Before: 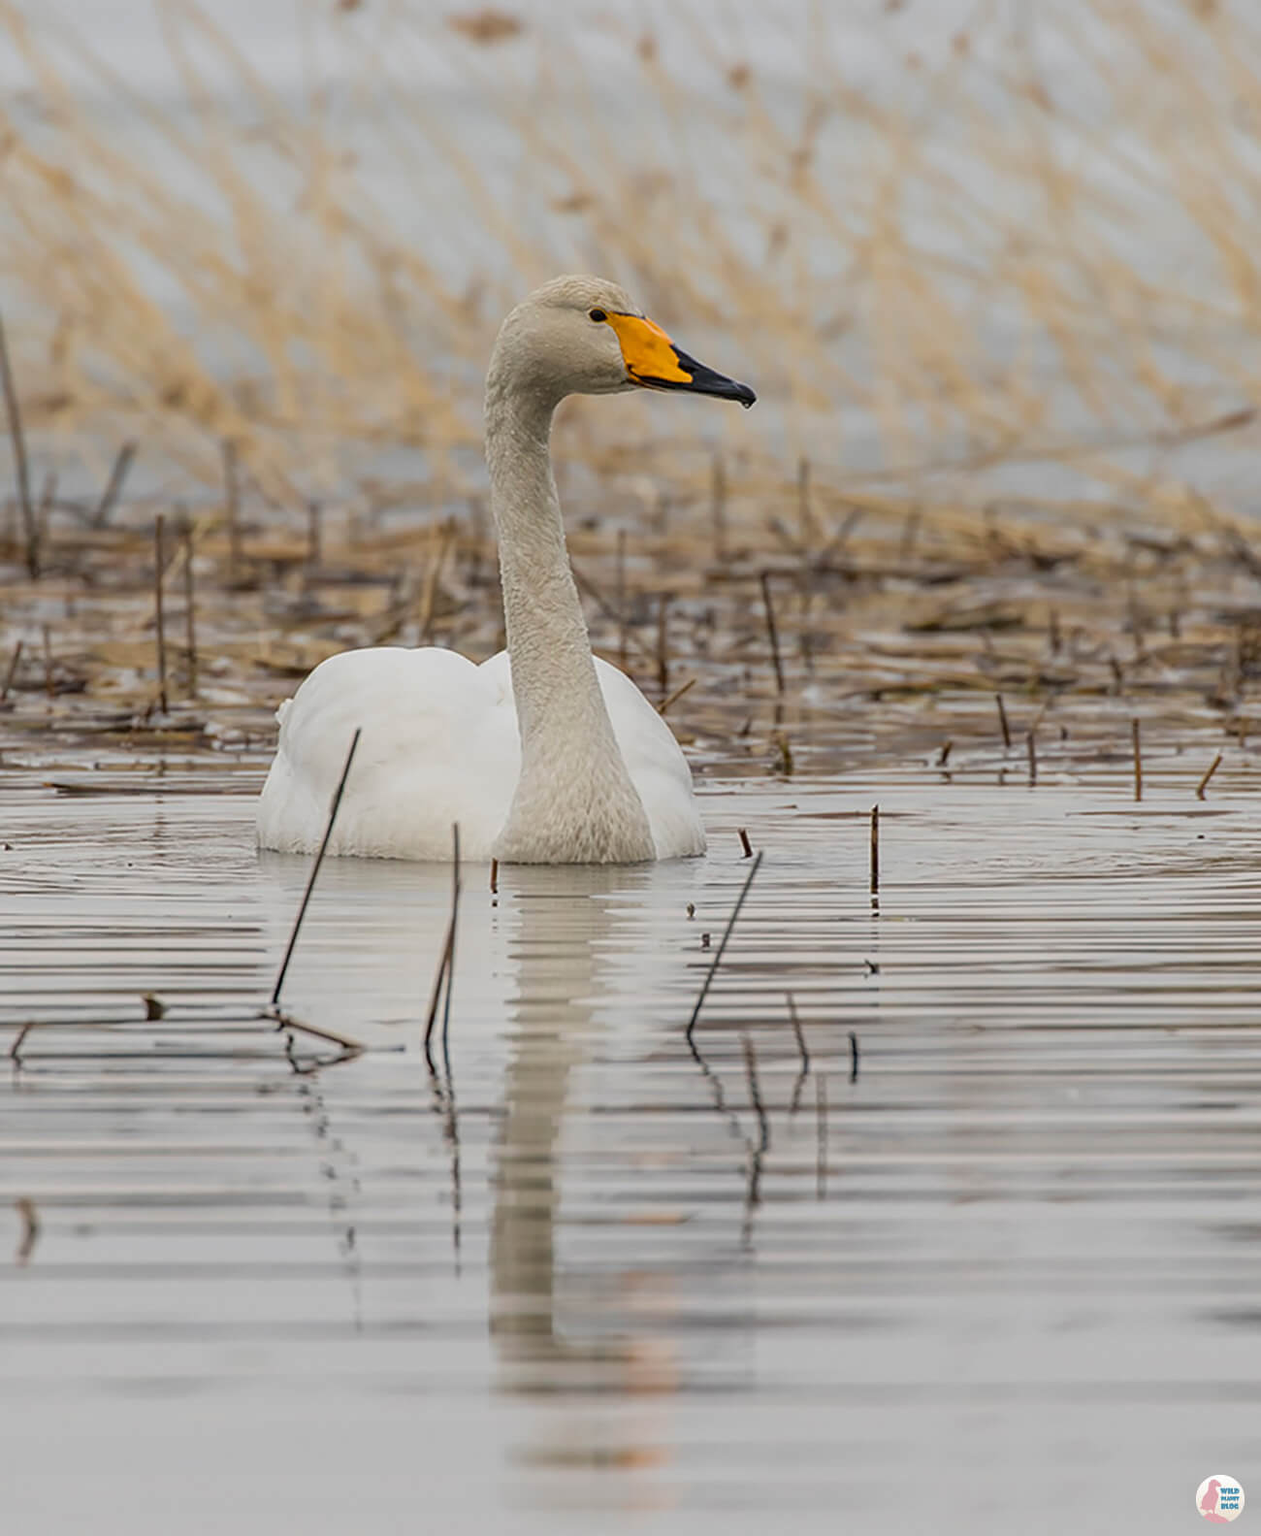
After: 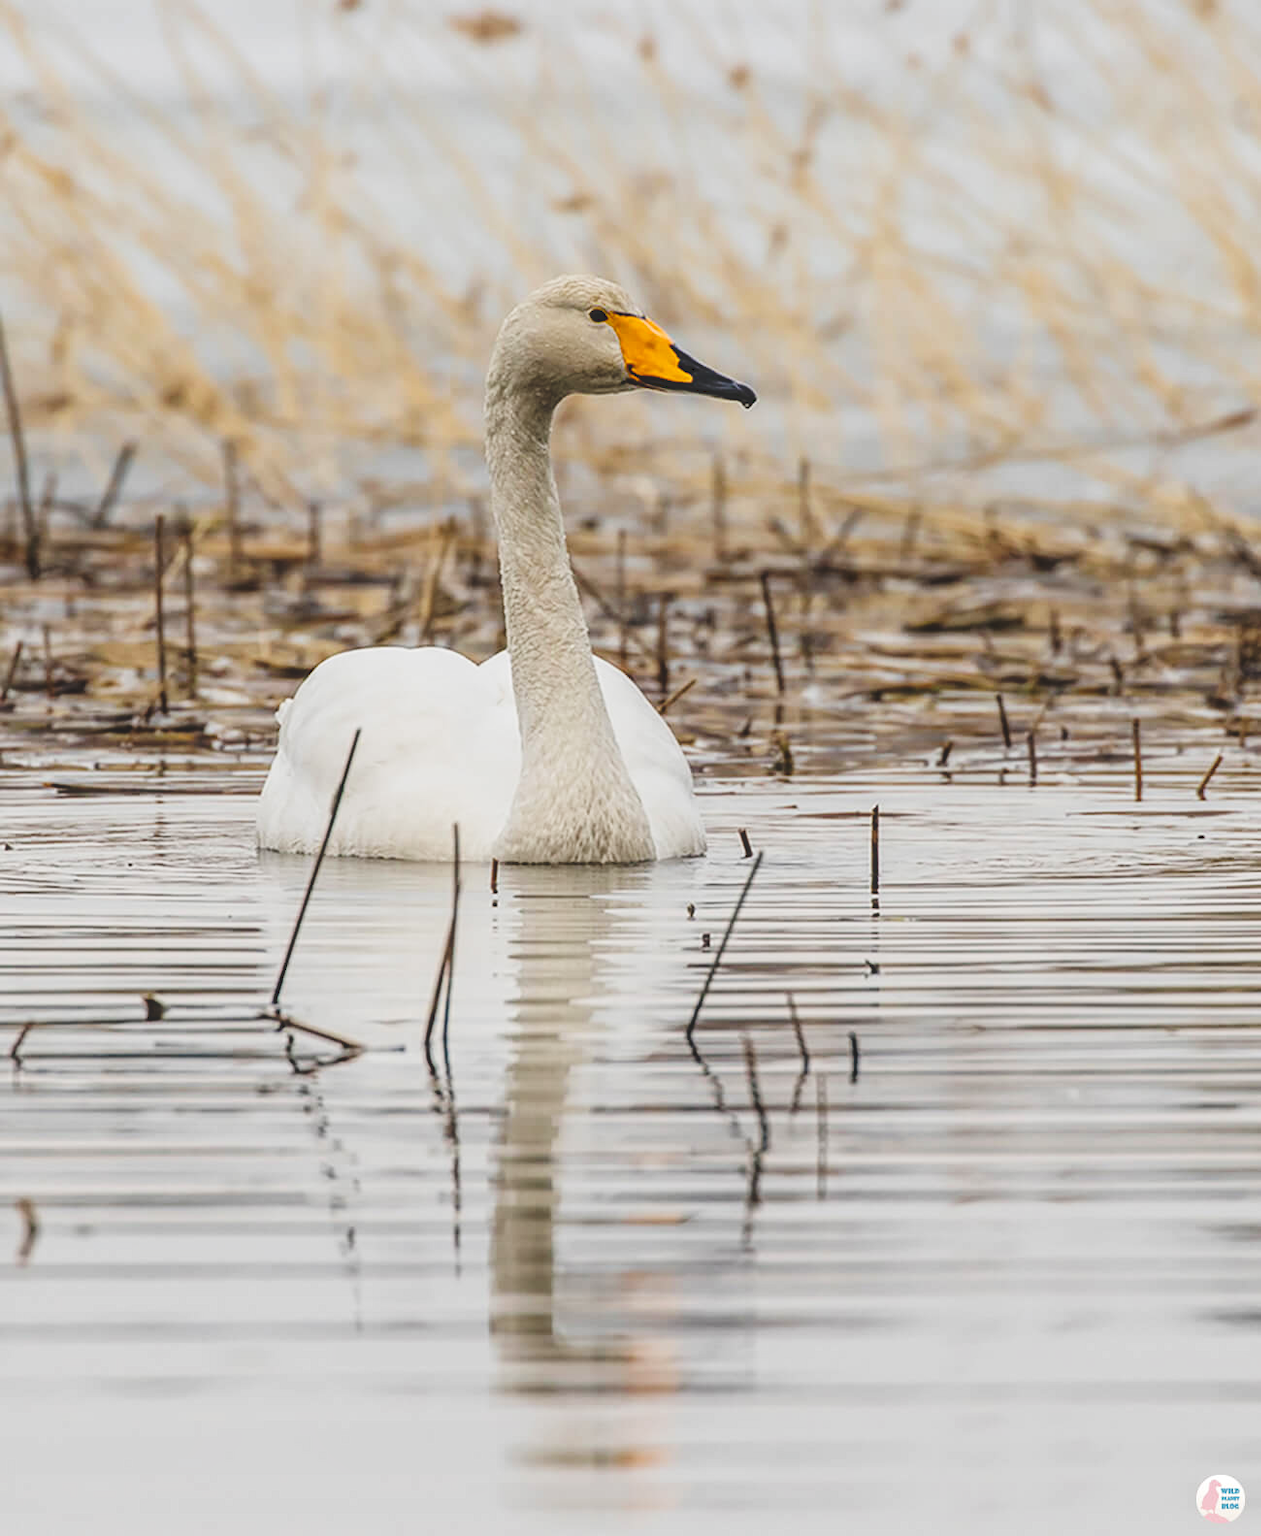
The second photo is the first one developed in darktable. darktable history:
tone curve: curves: ch0 [(0, 0) (0.003, 0.108) (0.011, 0.108) (0.025, 0.108) (0.044, 0.113) (0.069, 0.113) (0.1, 0.121) (0.136, 0.136) (0.177, 0.16) (0.224, 0.192) (0.277, 0.246) (0.335, 0.324) (0.399, 0.419) (0.468, 0.518) (0.543, 0.622) (0.623, 0.721) (0.709, 0.815) (0.801, 0.893) (0.898, 0.949) (1, 1)], preserve colors none
local contrast: detail 110%
contrast brightness saturation: saturation -0.1
